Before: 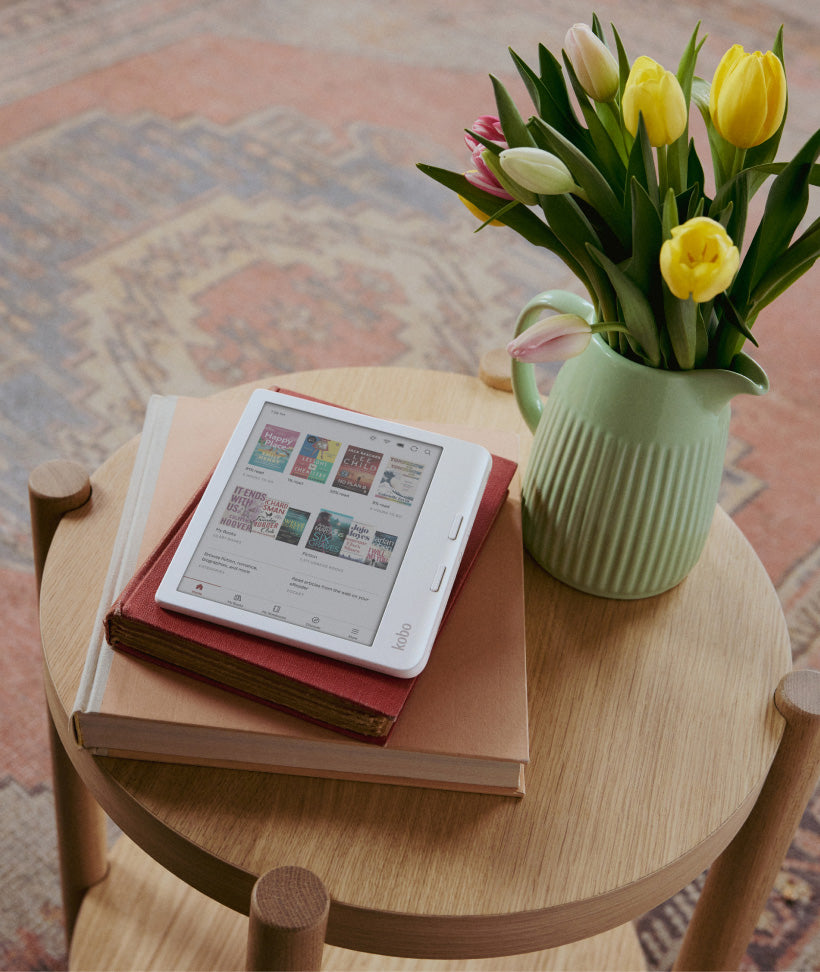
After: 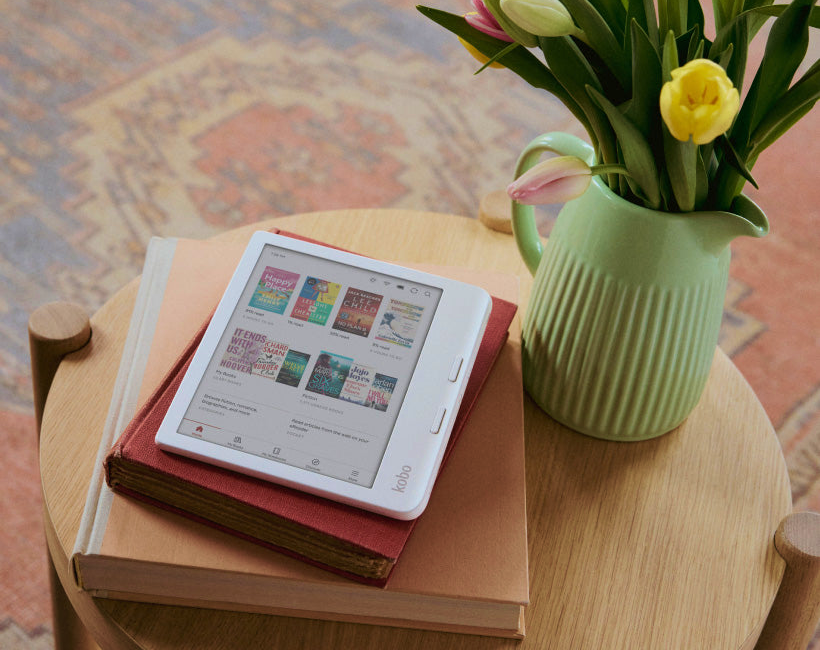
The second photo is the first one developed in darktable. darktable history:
velvia: strength 44.67%
crop: top 16.287%, bottom 16.757%
